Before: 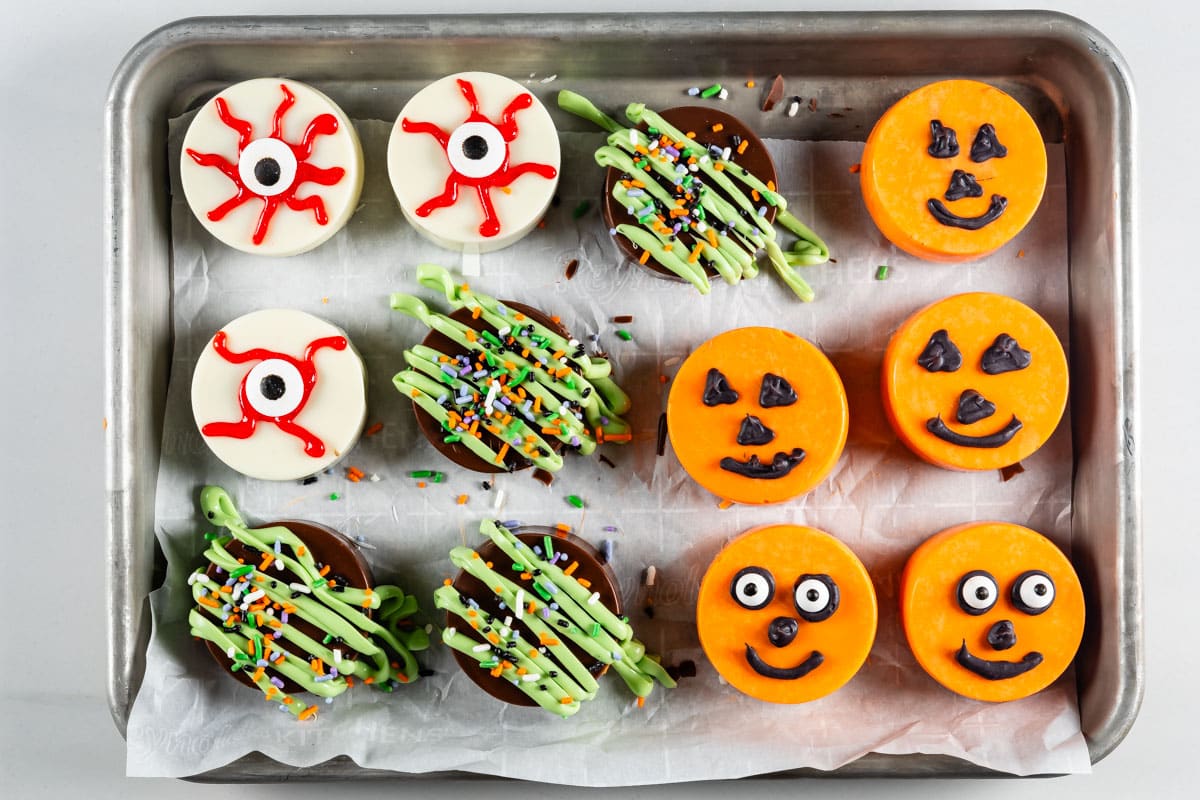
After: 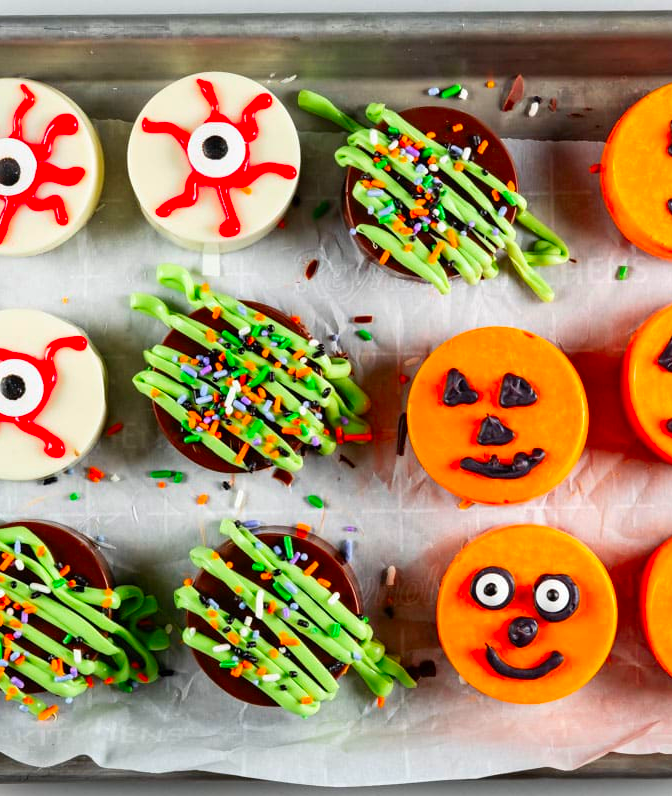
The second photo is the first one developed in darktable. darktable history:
color contrast: green-magenta contrast 1.69, blue-yellow contrast 1.49
crop: left 21.674%, right 22.086%
